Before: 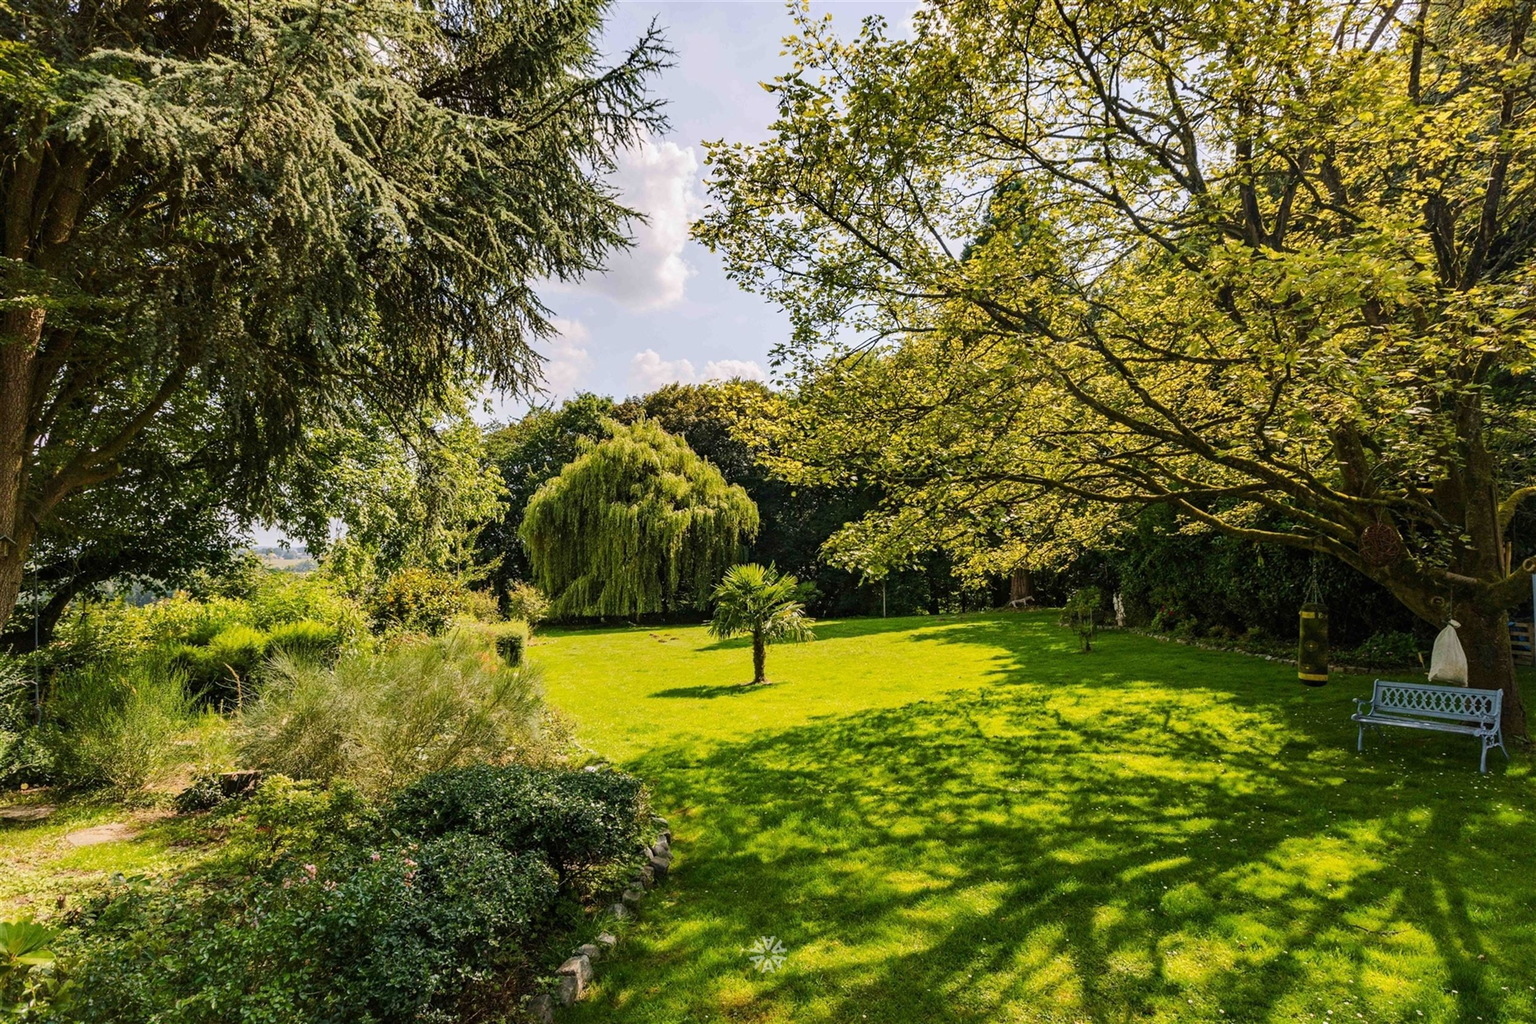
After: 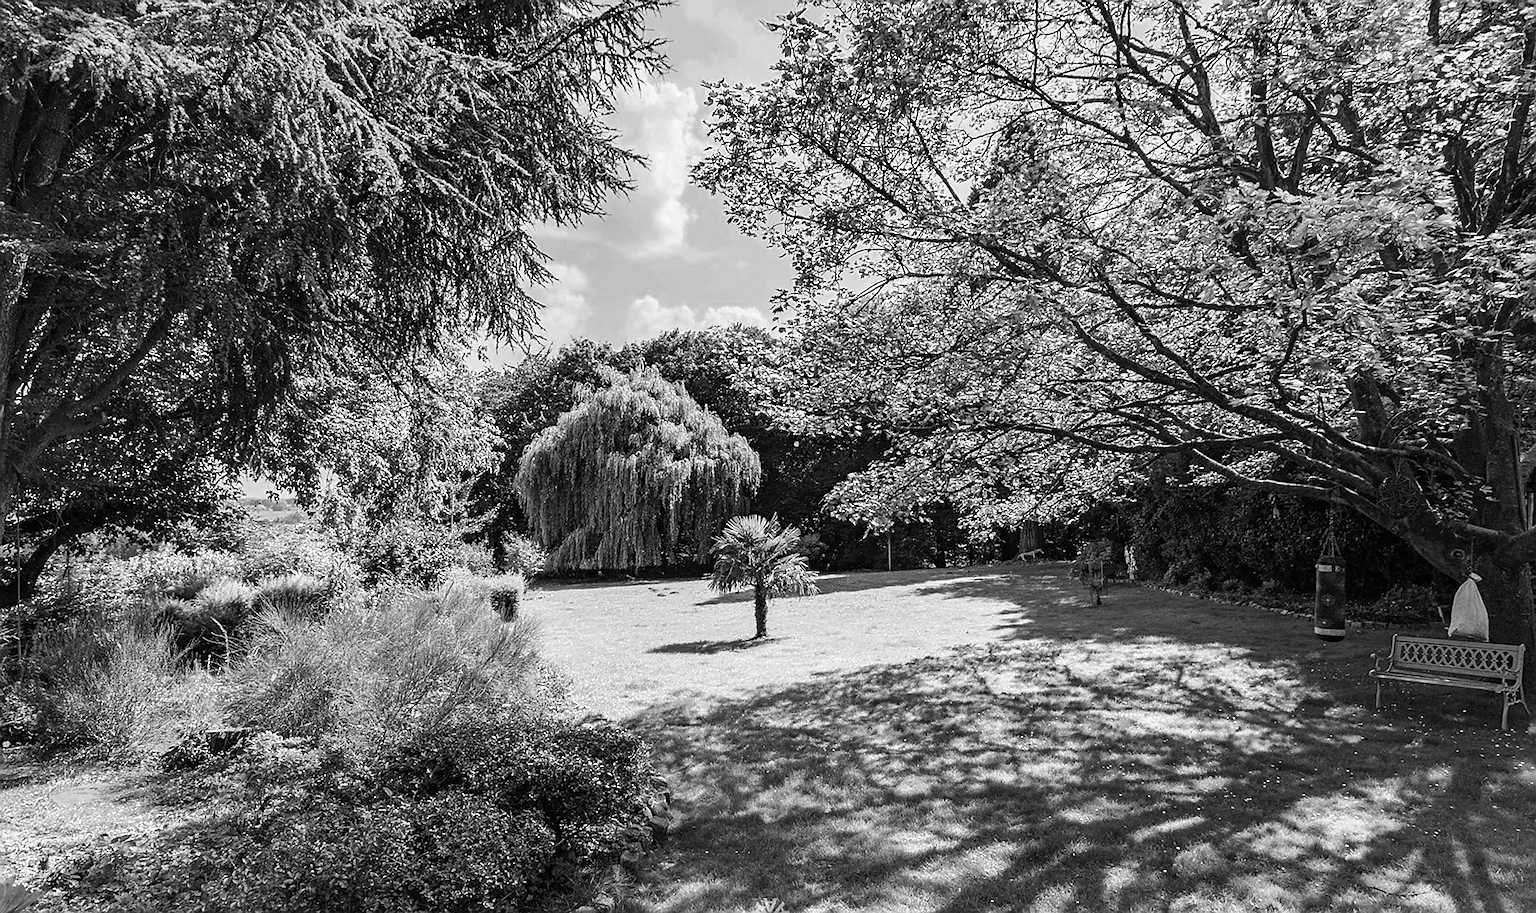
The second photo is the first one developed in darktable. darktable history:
crop: left 1.209%, top 6.096%, right 1.418%, bottom 6.985%
color zones: curves: ch0 [(0.002, 0.593) (0.143, 0.417) (0.285, 0.541) (0.455, 0.289) (0.608, 0.327) (0.727, 0.283) (0.869, 0.571) (1, 0.603)]; ch1 [(0, 0) (0.143, 0) (0.286, 0) (0.429, 0) (0.571, 0) (0.714, 0) (0.857, 0)]
sharpen: radius 1.36, amount 1.26, threshold 0.754
